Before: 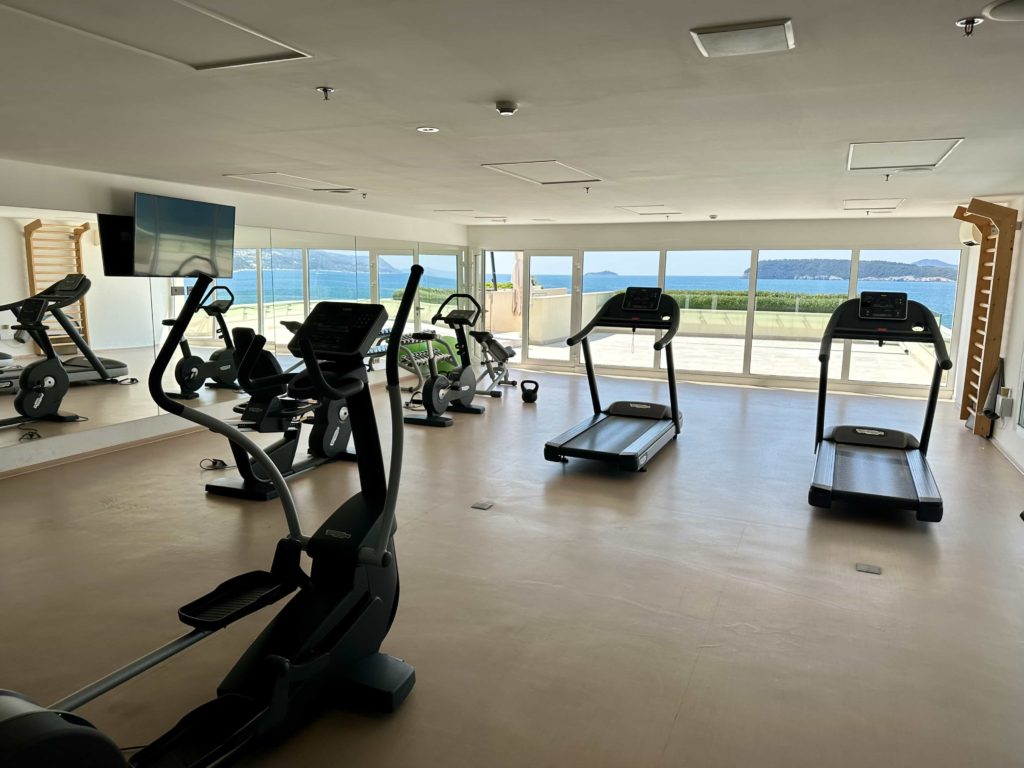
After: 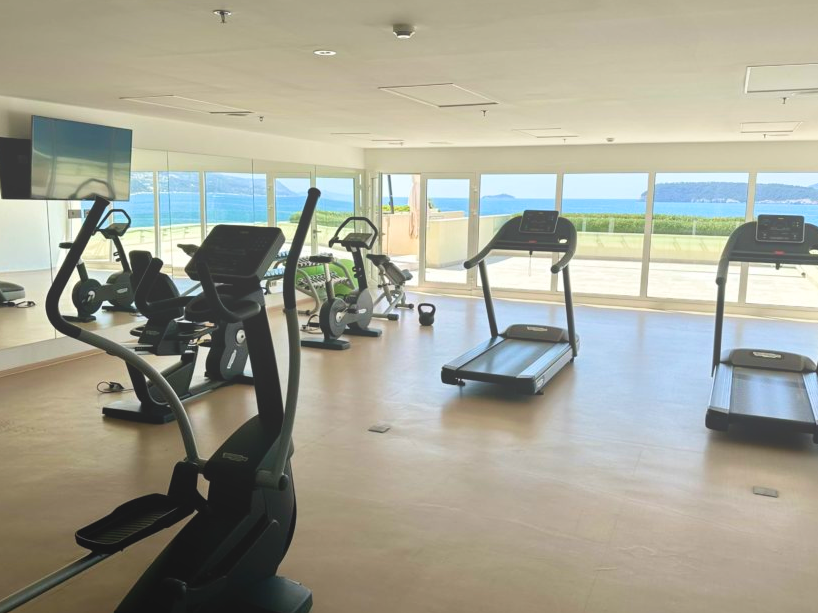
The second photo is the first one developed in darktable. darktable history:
velvia: on, module defaults
bloom: size 40%
crop and rotate: left 10.071%, top 10.071%, right 10.02%, bottom 10.02%
